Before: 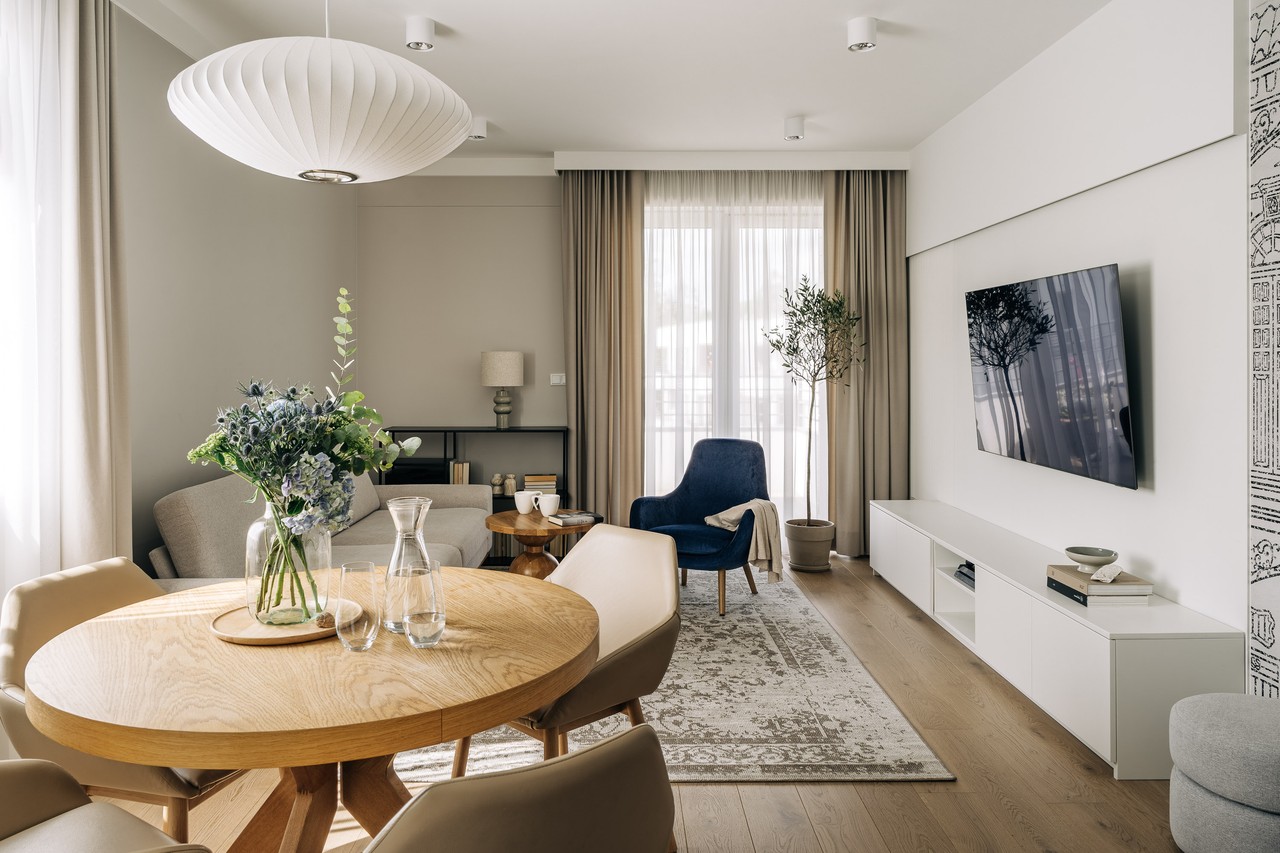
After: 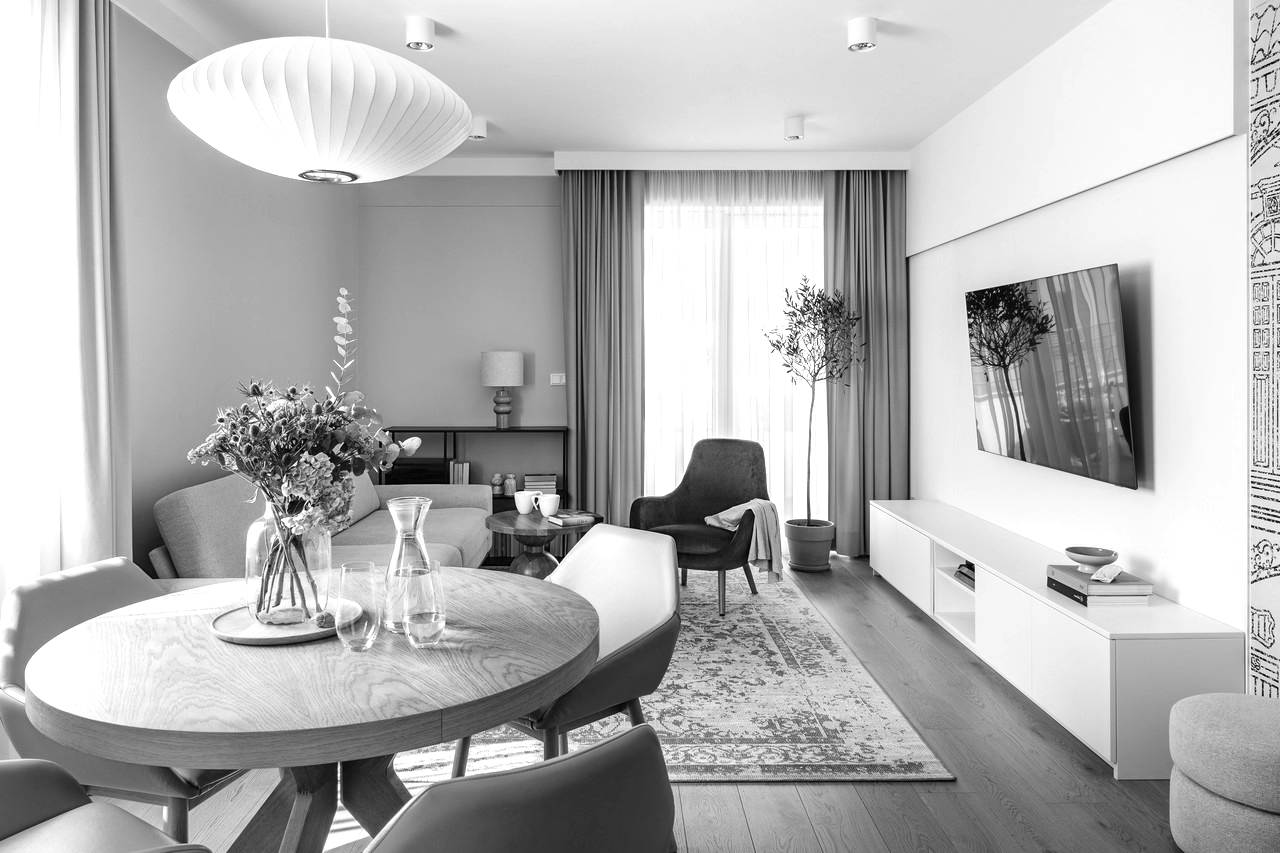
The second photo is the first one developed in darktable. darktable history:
color calibration: output gray [0.22, 0.42, 0.37, 0], illuminant as shot in camera, x 0.464, y 0.418, temperature 2671.64 K
